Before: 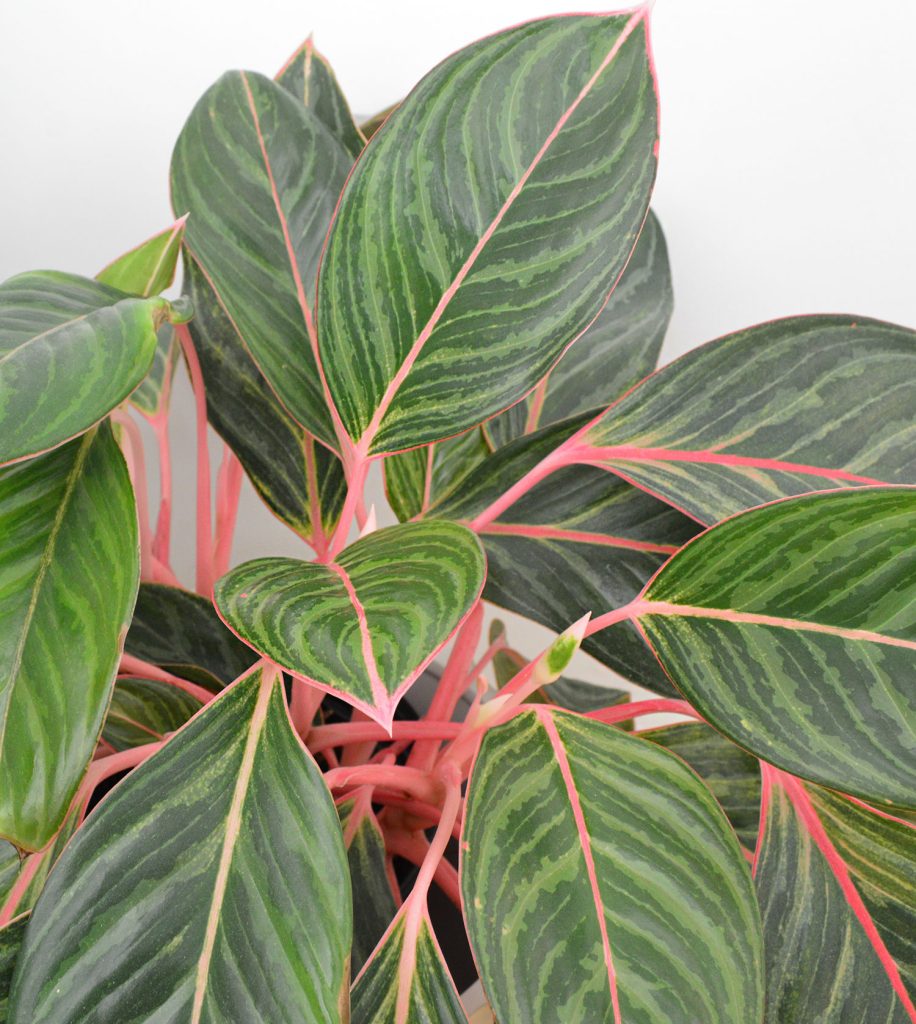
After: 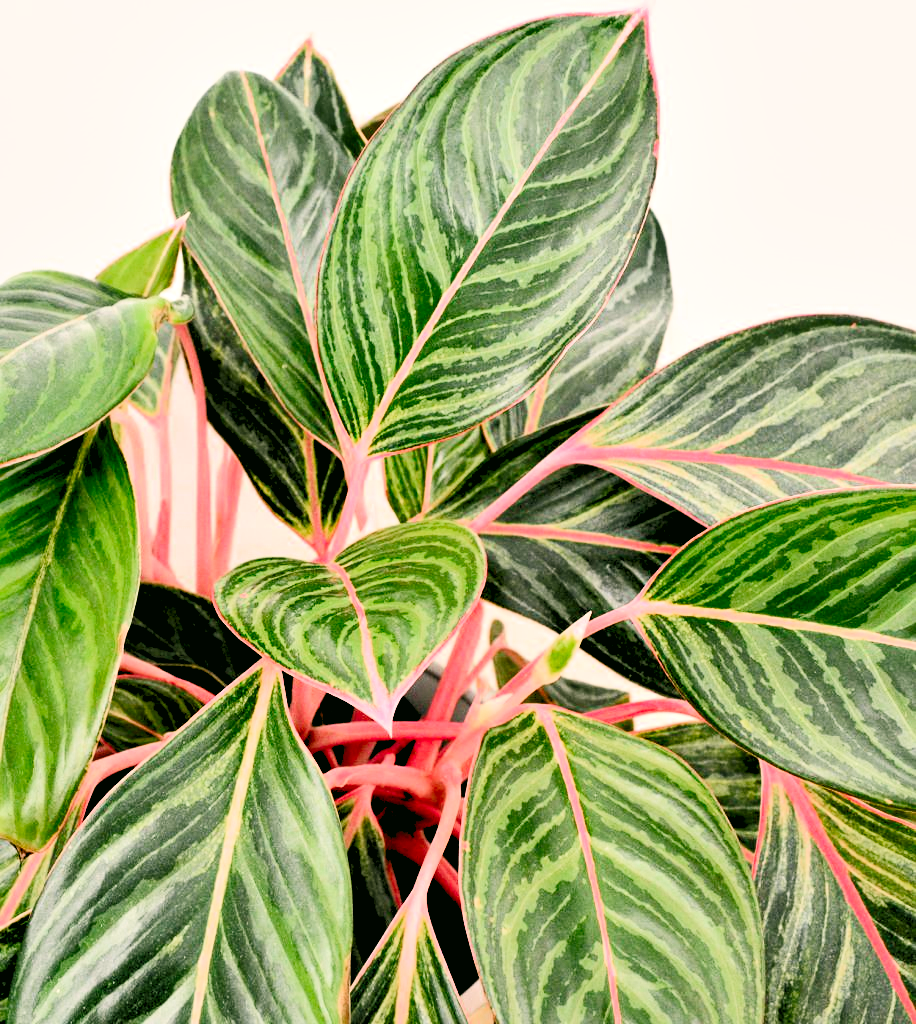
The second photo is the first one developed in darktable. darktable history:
contrast brightness saturation: contrast 0.28
exposure: exposure 0.2 EV, compensate highlight preservation false
shadows and highlights: shadows 49, highlights -41, soften with gaussian
tone curve: curves: ch0 [(0, 0) (0.004, 0.001) (0.133, 0.112) (0.325, 0.362) (0.832, 0.893) (1, 1)], color space Lab, linked channels, preserve colors none
color correction: highlights a* 4.02, highlights b* 4.98, shadows a* -7.55, shadows b* 4.98
contrast equalizer: y [[0.601, 0.6, 0.598, 0.598, 0.6, 0.601], [0.5 ×6], [0.5 ×6], [0 ×6], [0 ×6]]
local contrast: mode bilateral grid, contrast 20, coarseness 50, detail 120%, midtone range 0.2
color zones: curves: ch0 [(0, 0.425) (0.143, 0.422) (0.286, 0.42) (0.429, 0.419) (0.571, 0.419) (0.714, 0.42) (0.857, 0.422) (1, 0.425)]
levels: levels [0.072, 0.414, 0.976]
